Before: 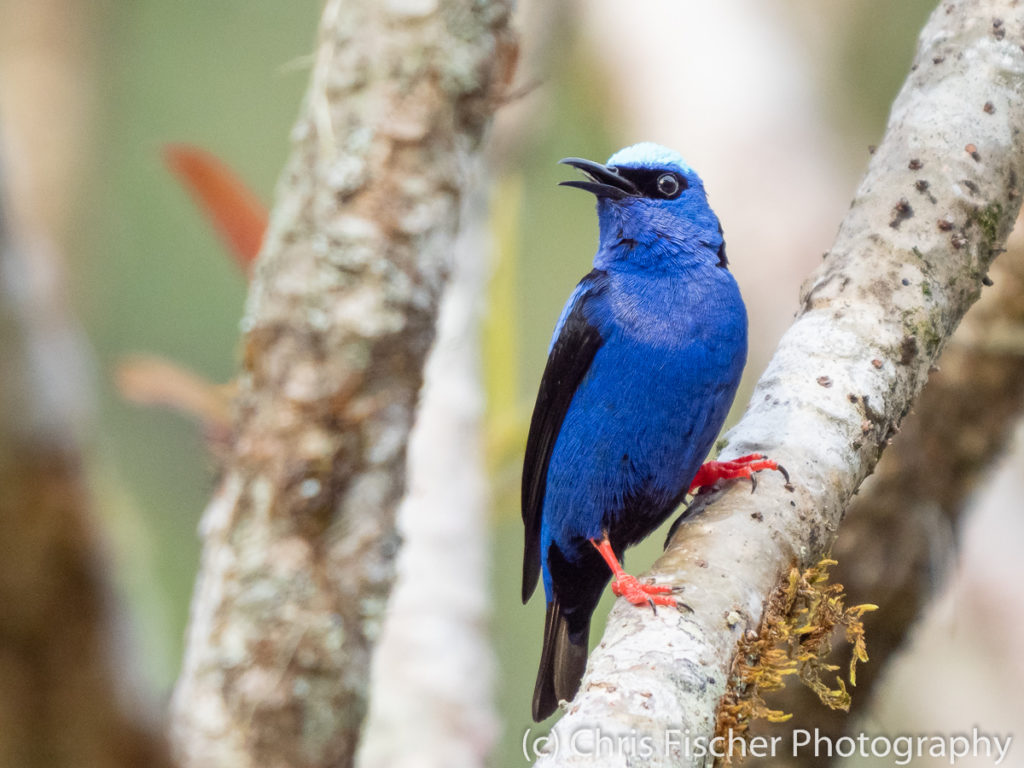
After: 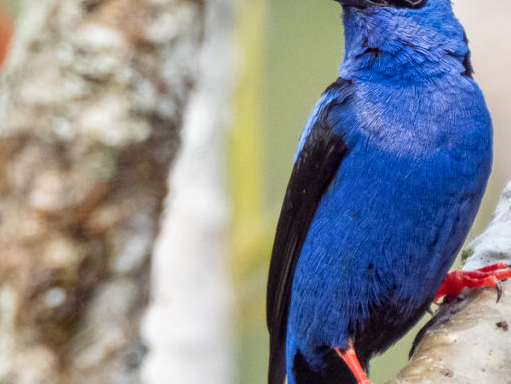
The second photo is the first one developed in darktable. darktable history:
crop: left 25%, top 25%, right 25%, bottom 25%
local contrast: on, module defaults
